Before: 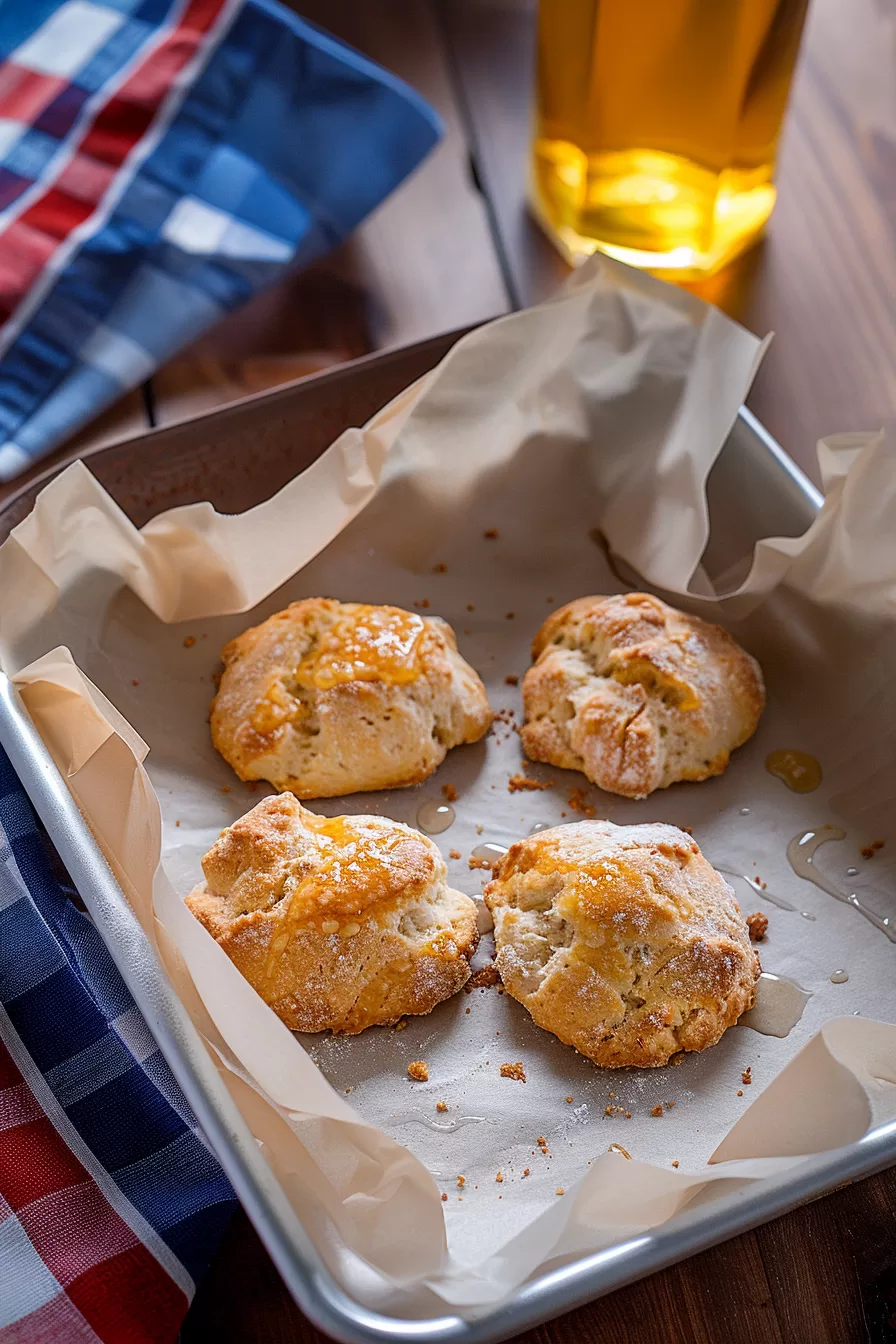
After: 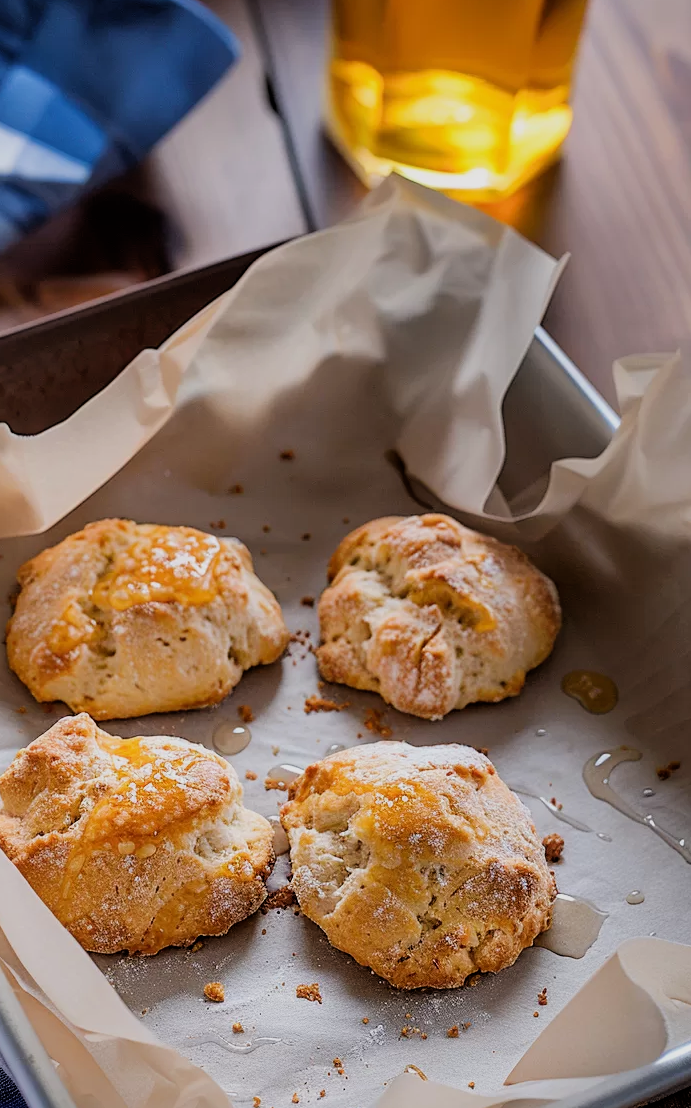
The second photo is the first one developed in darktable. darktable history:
filmic rgb: black relative exposure -7.76 EV, white relative exposure 4.42 EV, threshold 2.99 EV, hardness 3.75, latitude 49.72%, contrast 1.1, enable highlight reconstruction true
crop: left 22.826%, top 5.888%, bottom 11.636%
